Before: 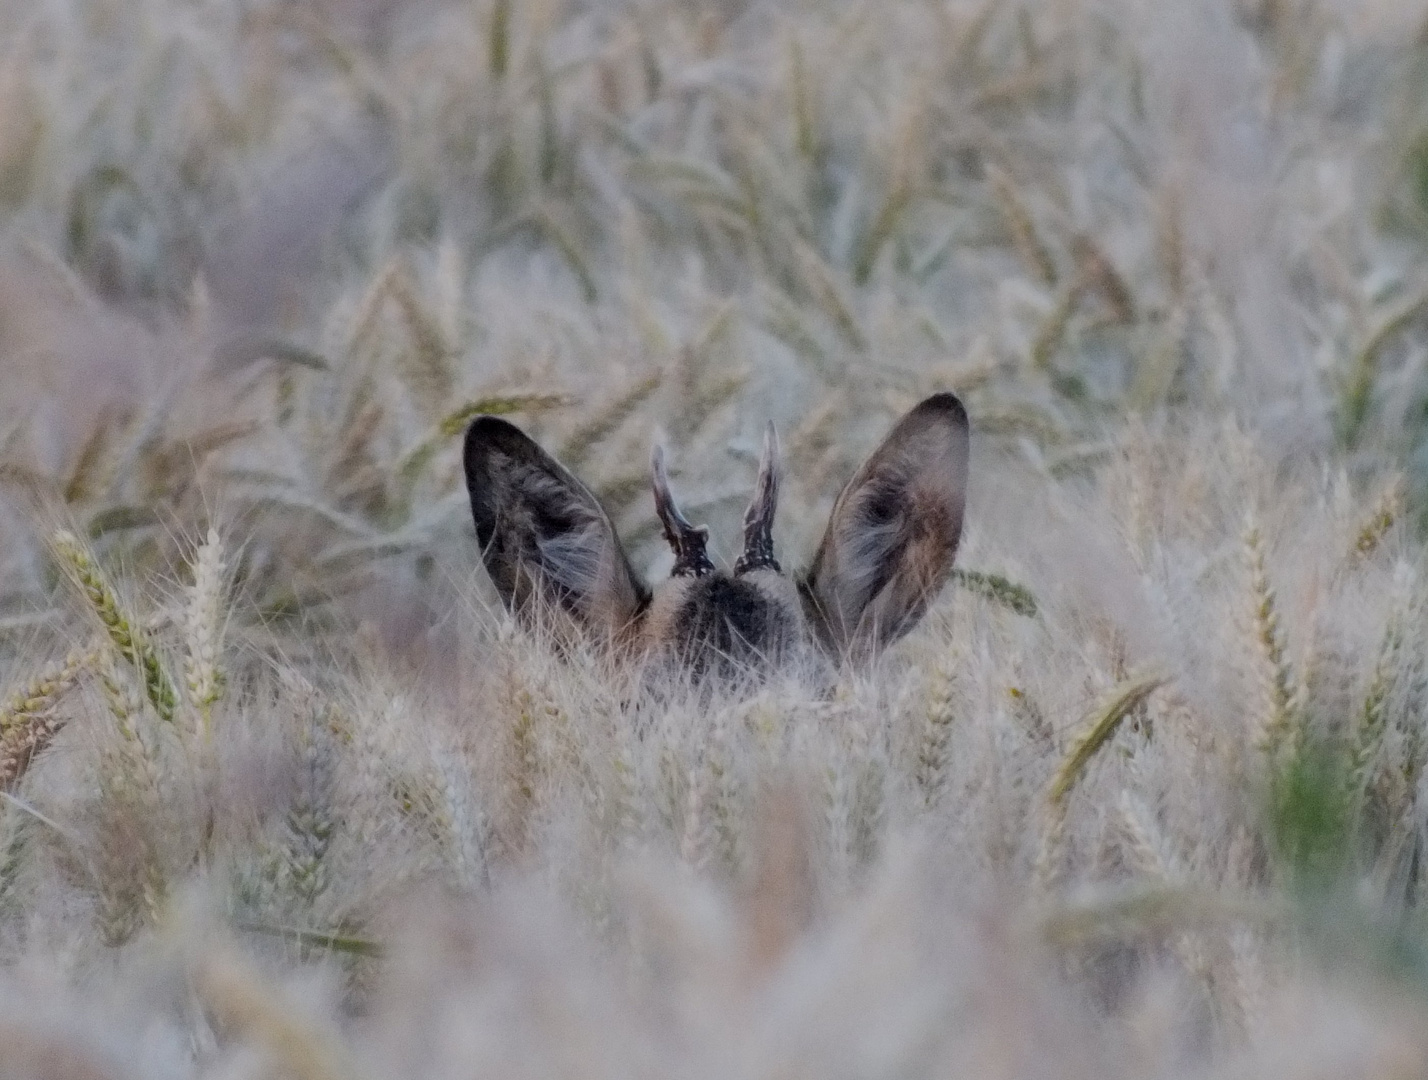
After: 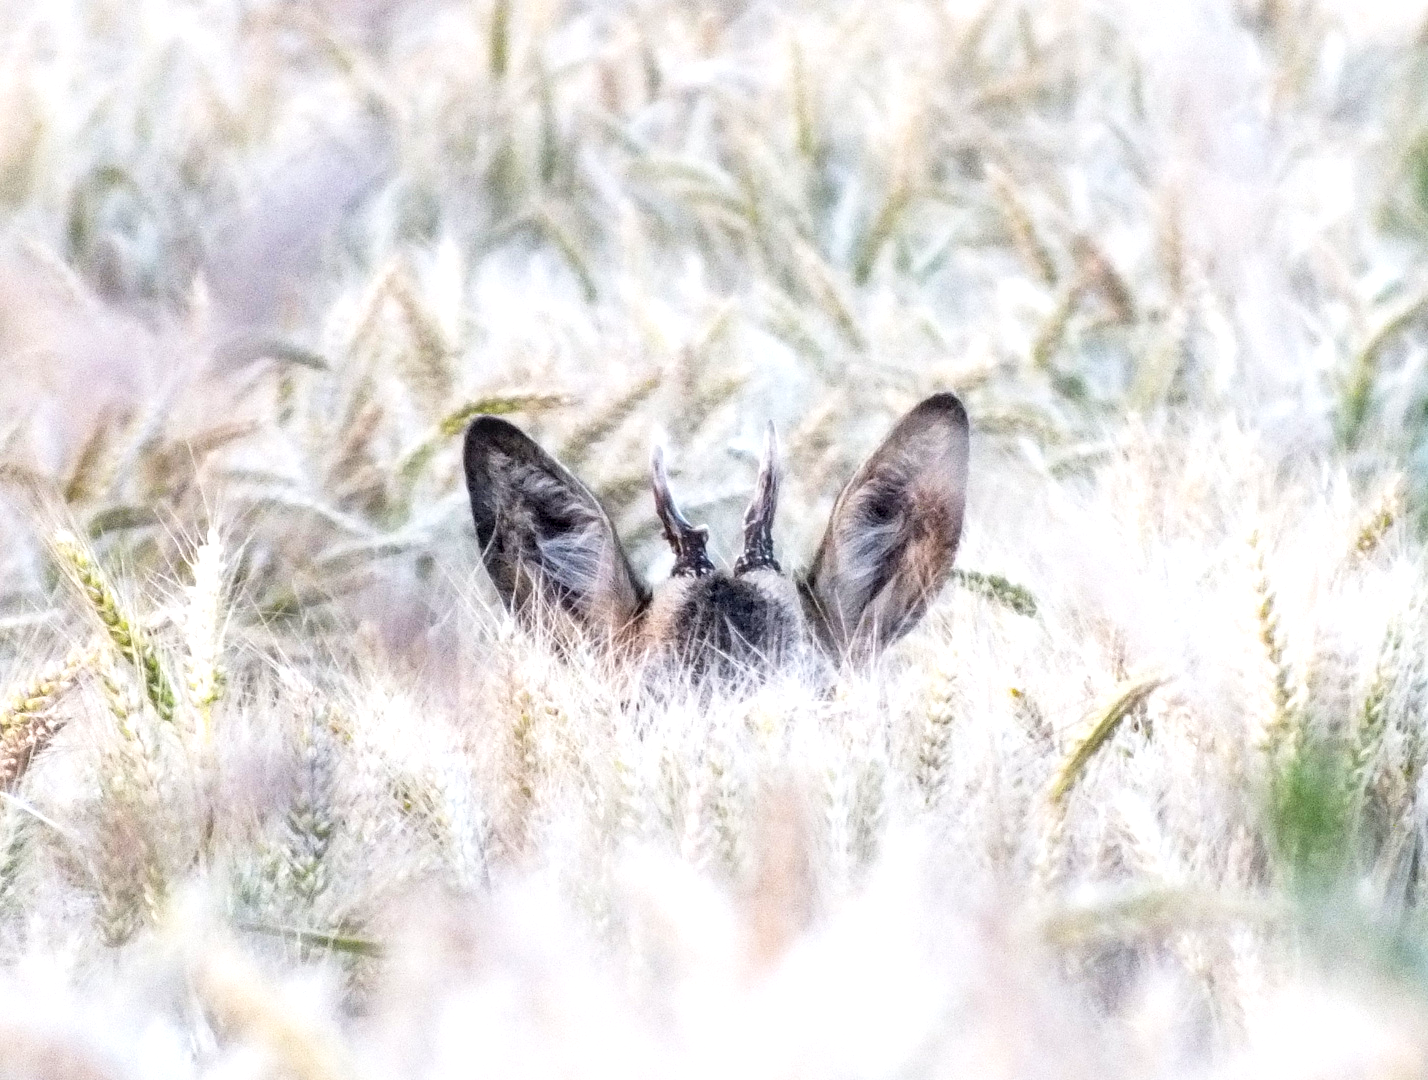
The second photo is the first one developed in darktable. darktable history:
exposure: black level correction 0, exposure 1.5 EV, compensate exposure bias true, compensate highlight preservation false
local contrast: on, module defaults
tone curve: curves: ch0 [(0, 0) (0.003, 0.003) (0.011, 0.012) (0.025, 0.026) (0.044, 0.046) (0.069, 0.072) (0.1, 0.104) (0.136, 0.141) (0.177, 0.185) (0.224, 0.234) (0.277, 0.289) (0.335, 0.349) (0.399, 0.415) (0.468, 0.488) (0.543, 0.566) (0.623, 0.649) (0.709, 0.739) (0.801, 0.834) (0.898, 0.923) (1, 1)], preserve colors none
